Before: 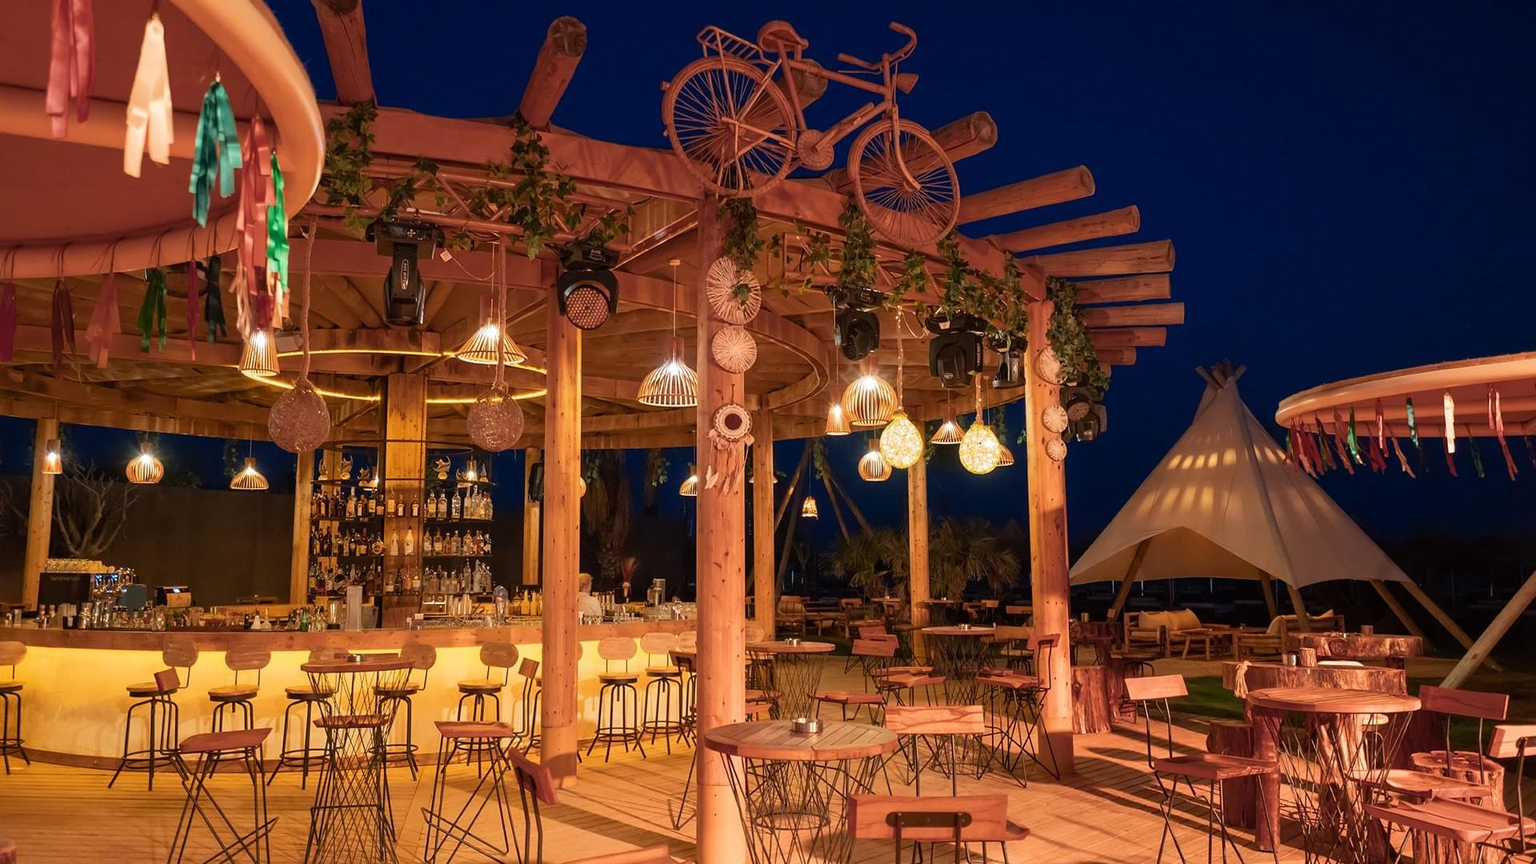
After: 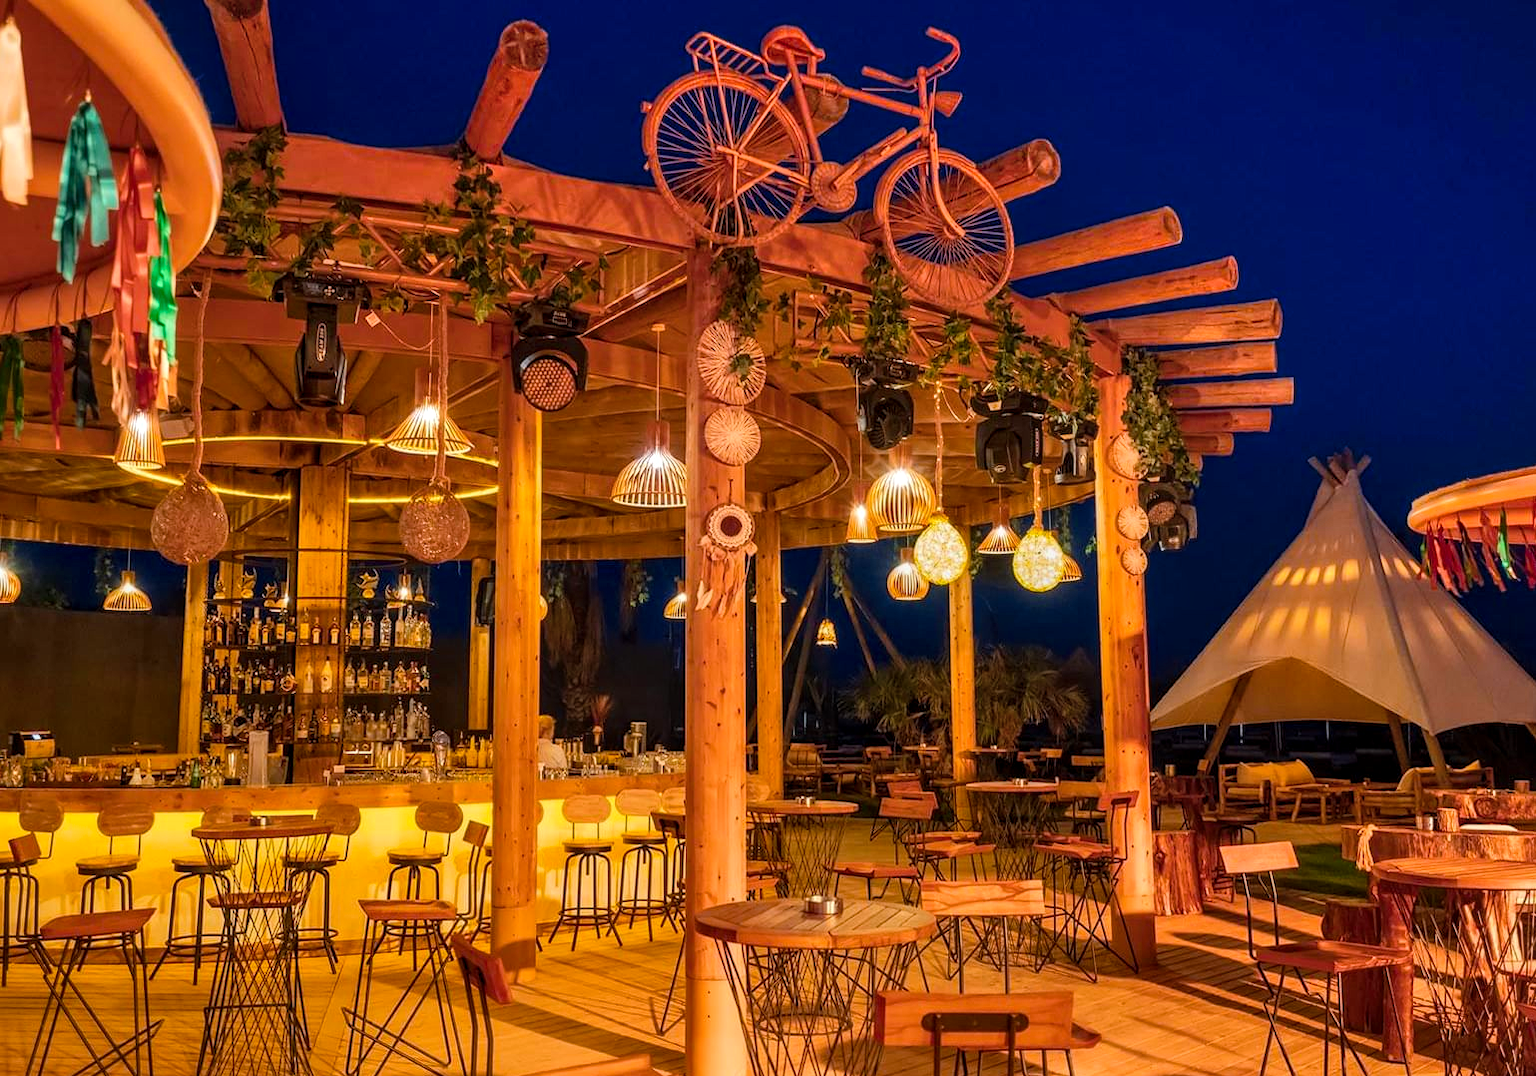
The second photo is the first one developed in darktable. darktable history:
color balance rgb: perceptual saturation grading › global saturation 30.091%
local contrast: on, module defaults
crop and rotate: left 9.59%, right 10.243%
shadows and highlights: white point adjustment 0.917, soften with gaussian
exposure: exposure -0.04 EV, compensate highlight preservation false
